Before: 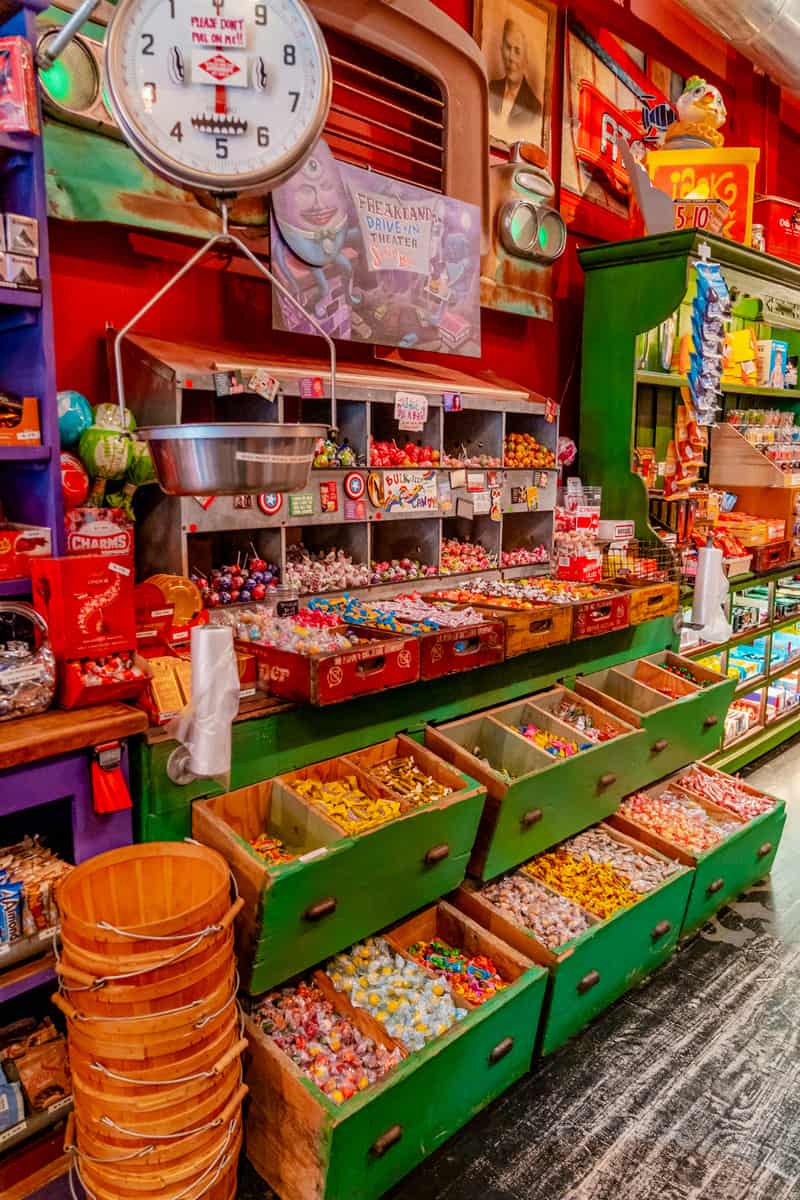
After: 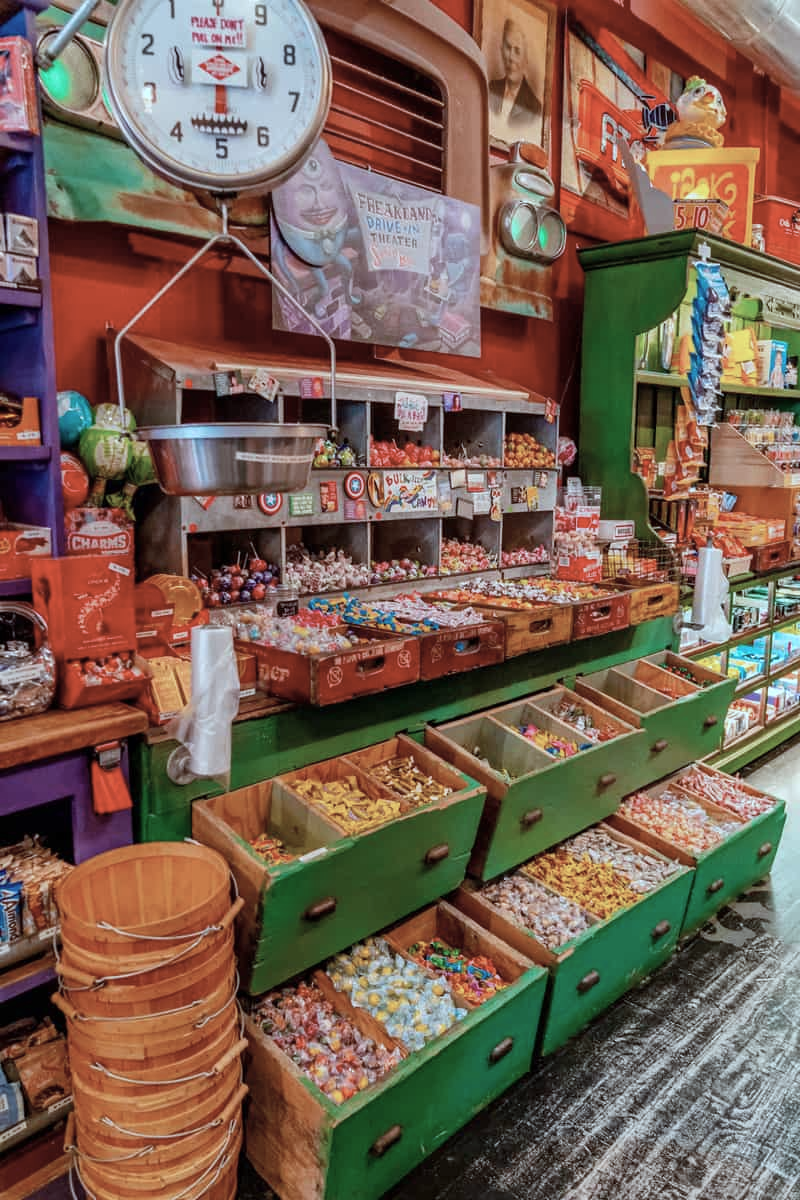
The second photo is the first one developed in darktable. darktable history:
color correction: highlights a* -12.85, highlights b* -18.01, saturation 0.701
